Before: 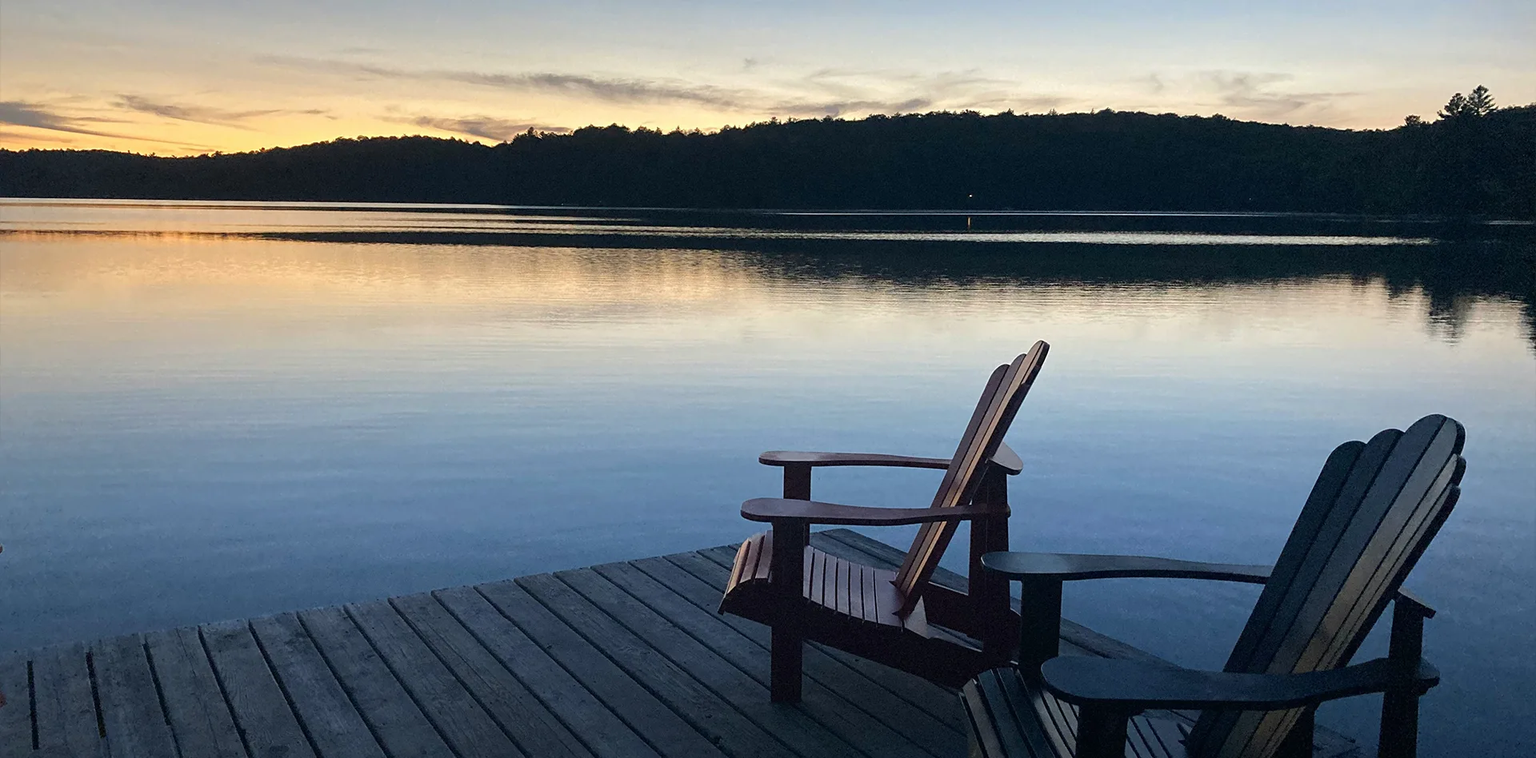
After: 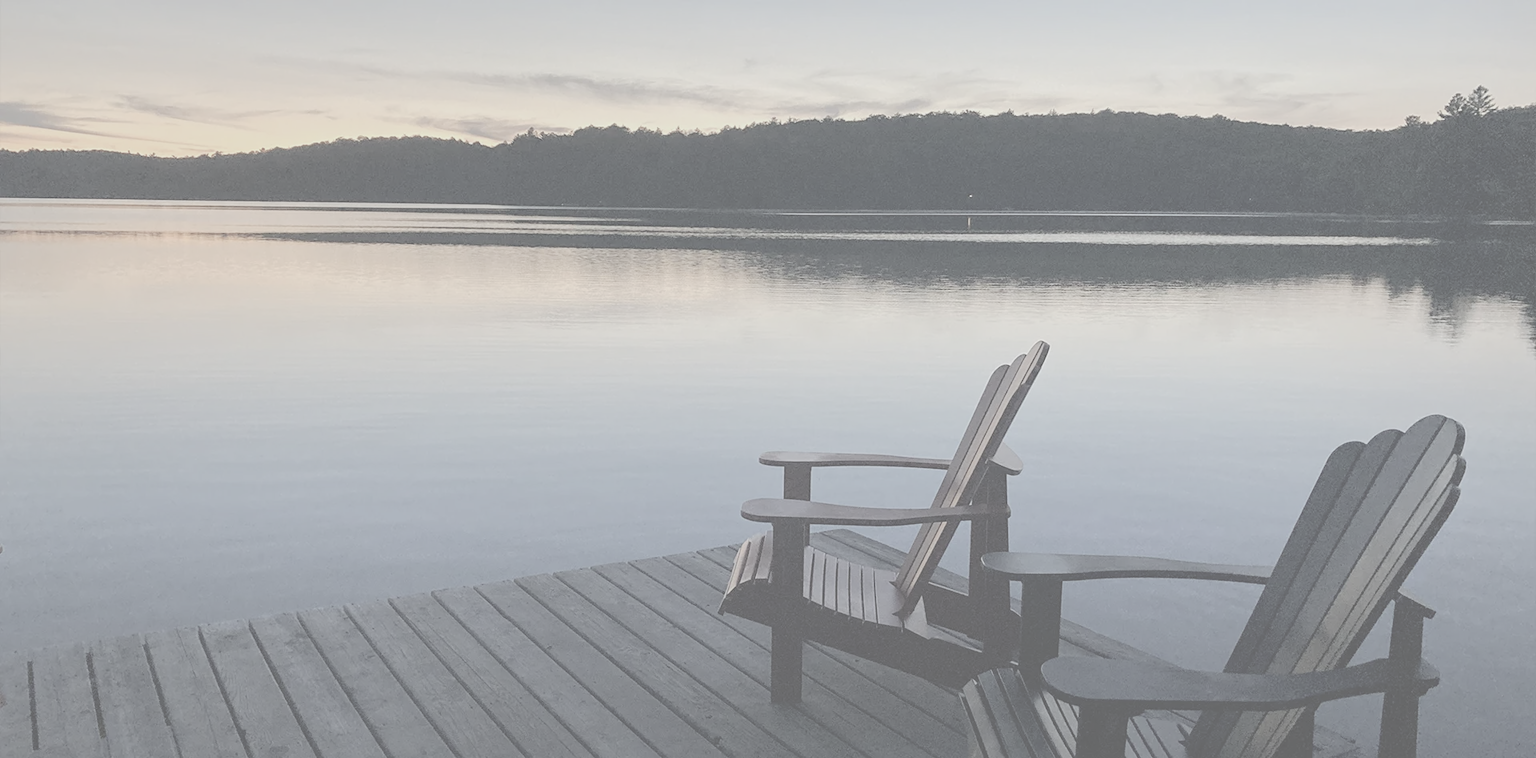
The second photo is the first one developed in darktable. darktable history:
contrast brightness saturation: contrast -0.32, brightness 0.75, saturation -0.78
tone curve: curves: ch0 [(0, 0) (0.003, 0.019) (0.011, 0.022) (0.025, 0.027) (0.044, 0.037) (0.069, 0.049) (0.1, 0.066) (0.136, 0.091) (0.177, 0.125) (0.224, 0.159) (0.277, 0.206) (0.335, 0.266) (0.399, 0.332) (0.468, 0.411) (0.543, 0.492) (0.623, 0.577) (0.709, 0.668) (0.801, 0.767) (0.898, 0.869) (1, 1)], preserve colors none
